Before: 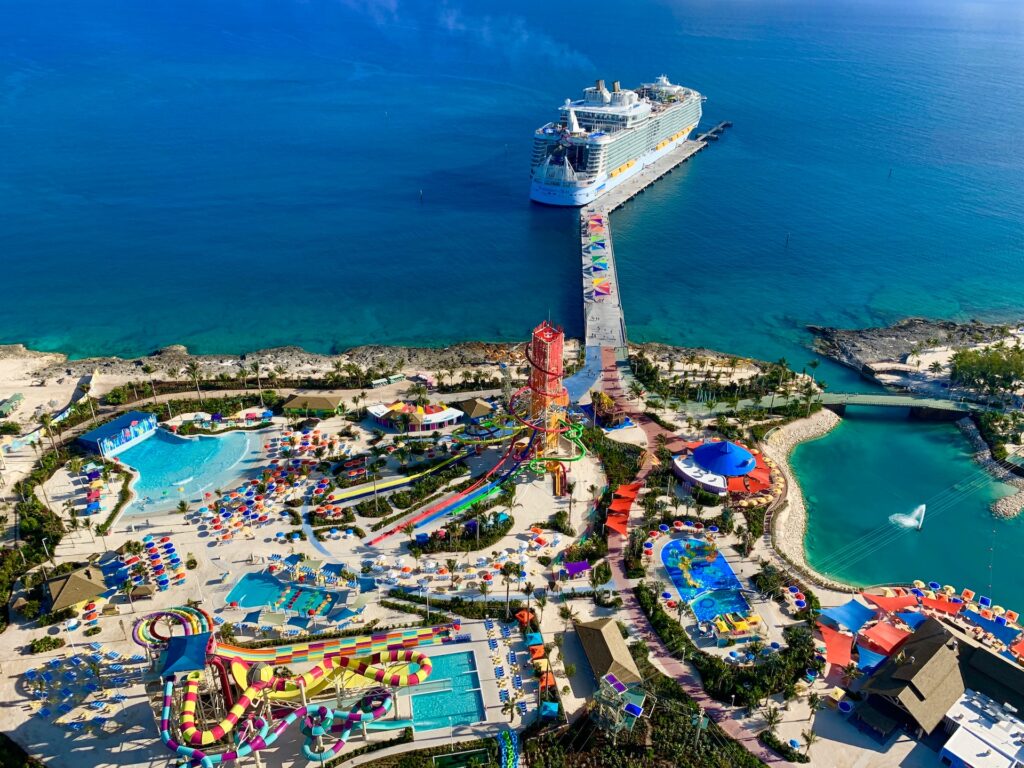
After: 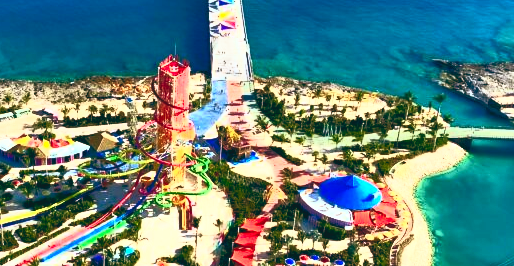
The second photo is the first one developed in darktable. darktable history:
crop: left 36.607%, top 34.735%, right 13.146%, bottom 30.611%
color balance: lift [1, 0.994, 1.002, 1.006], gamma [0.957, 1.081, 1.016, 0.919], gain [0.97, 0.972, 1.01, 1.028], input saturation 91.06%, output saturation 79.8%
contrast brightness saturation: contrast 1, brightness 1, saturation 1
